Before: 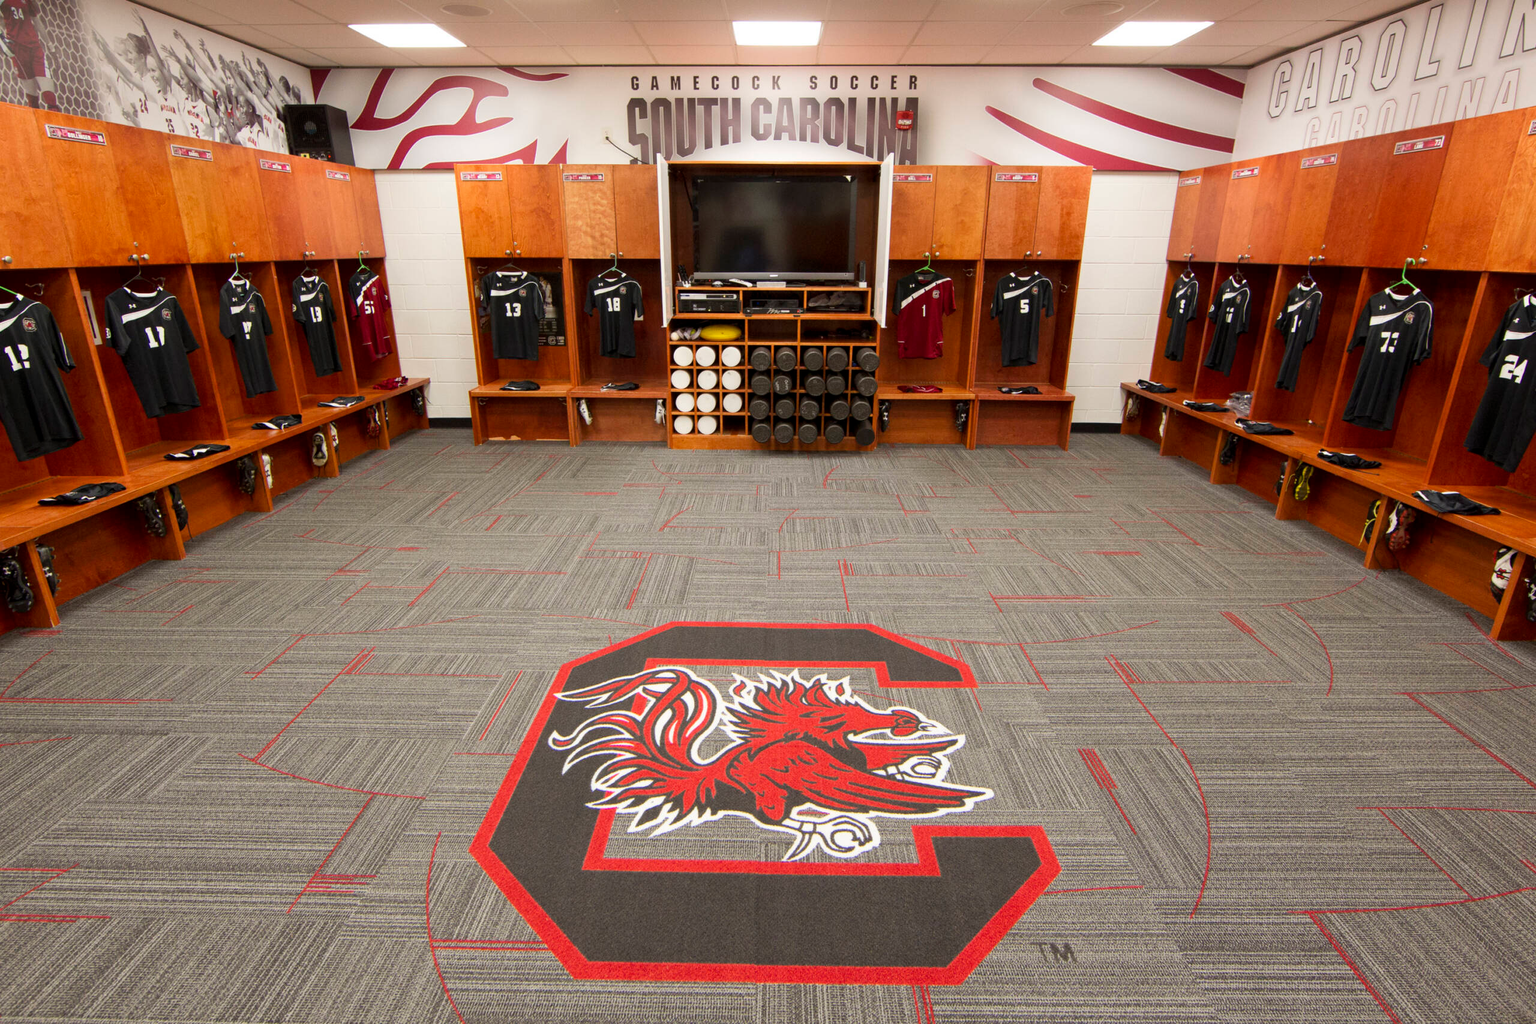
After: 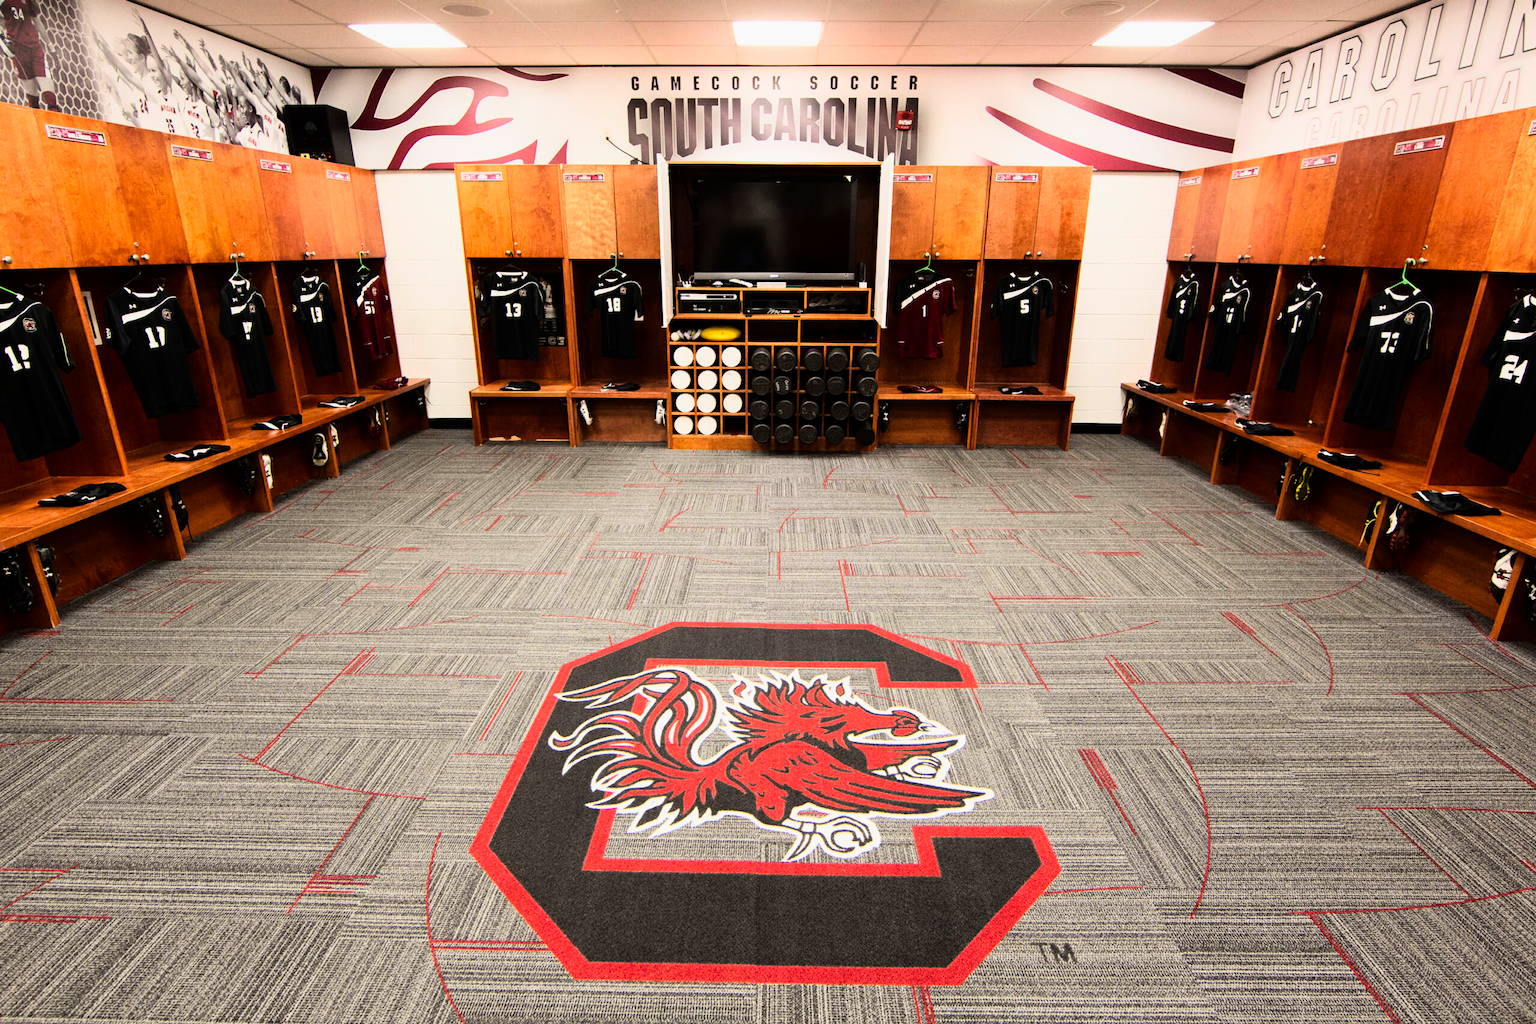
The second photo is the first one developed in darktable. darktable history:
exposure: black level correction 0, exposure -0.721 EV, compensate highlight preservation false
rgb curve: curves: ch0 [(0, 0) (0.21, 0.15) (0.24, 0.21) (0.5, 0.75) (0.75, 0.96) (0.89, 0.99) (1, 1)]; ch1 [(0, 0.02) (0.21, 0.13) (0.25, 0.2) (0.5, 0.67) (0.75, 0.9) (0.89, 0.97) (1, 1)]; ch2 [(0, 0.02) (0.21, 0.13) (0.25, 0.2) (0.5, 0.67) (0.75, 0.9) (0.89, 0.97) (1, 1)], compensate middle gray true
